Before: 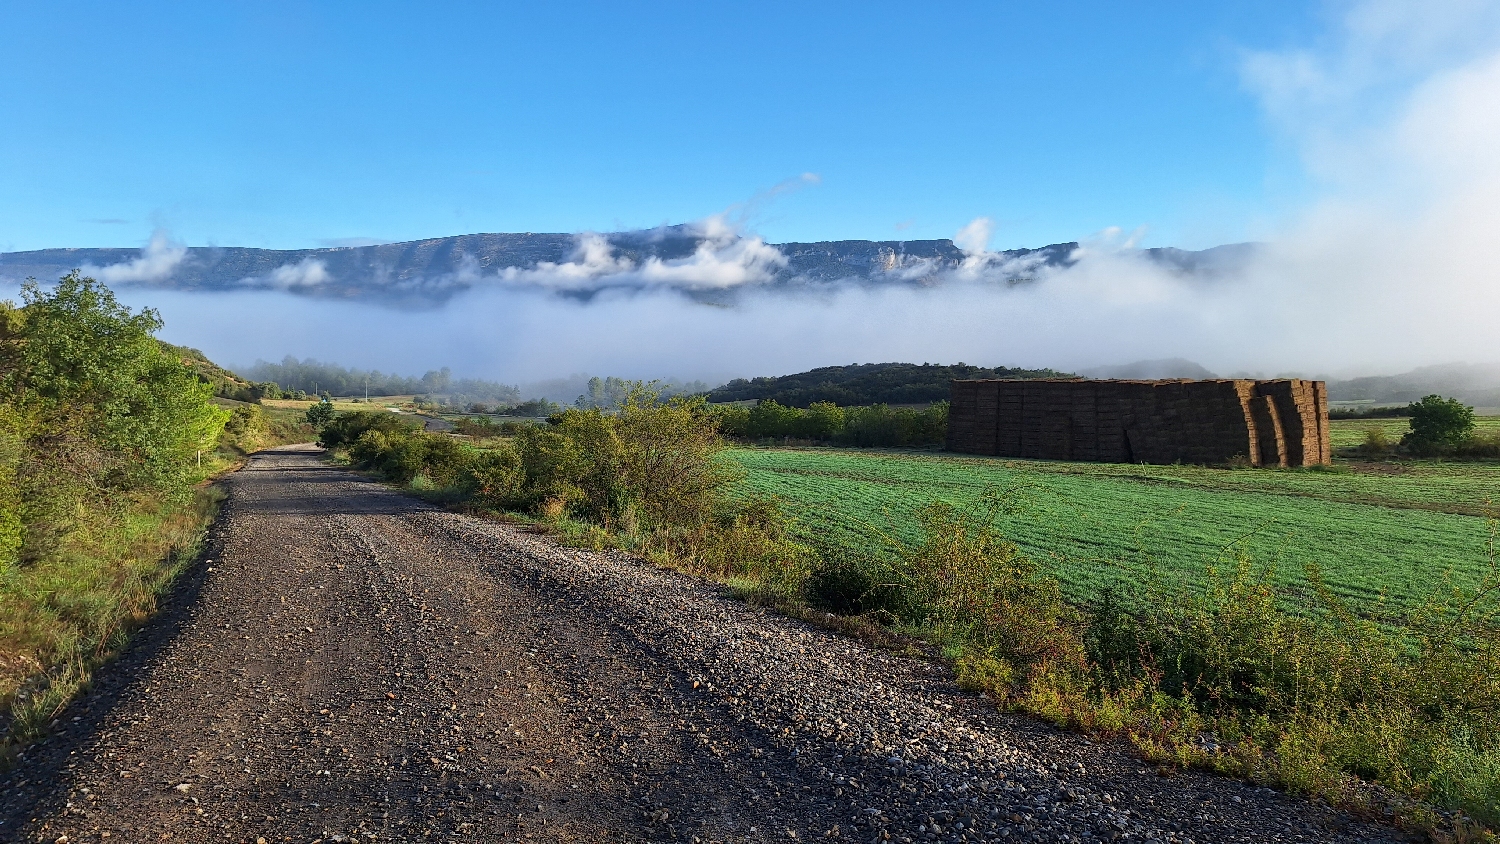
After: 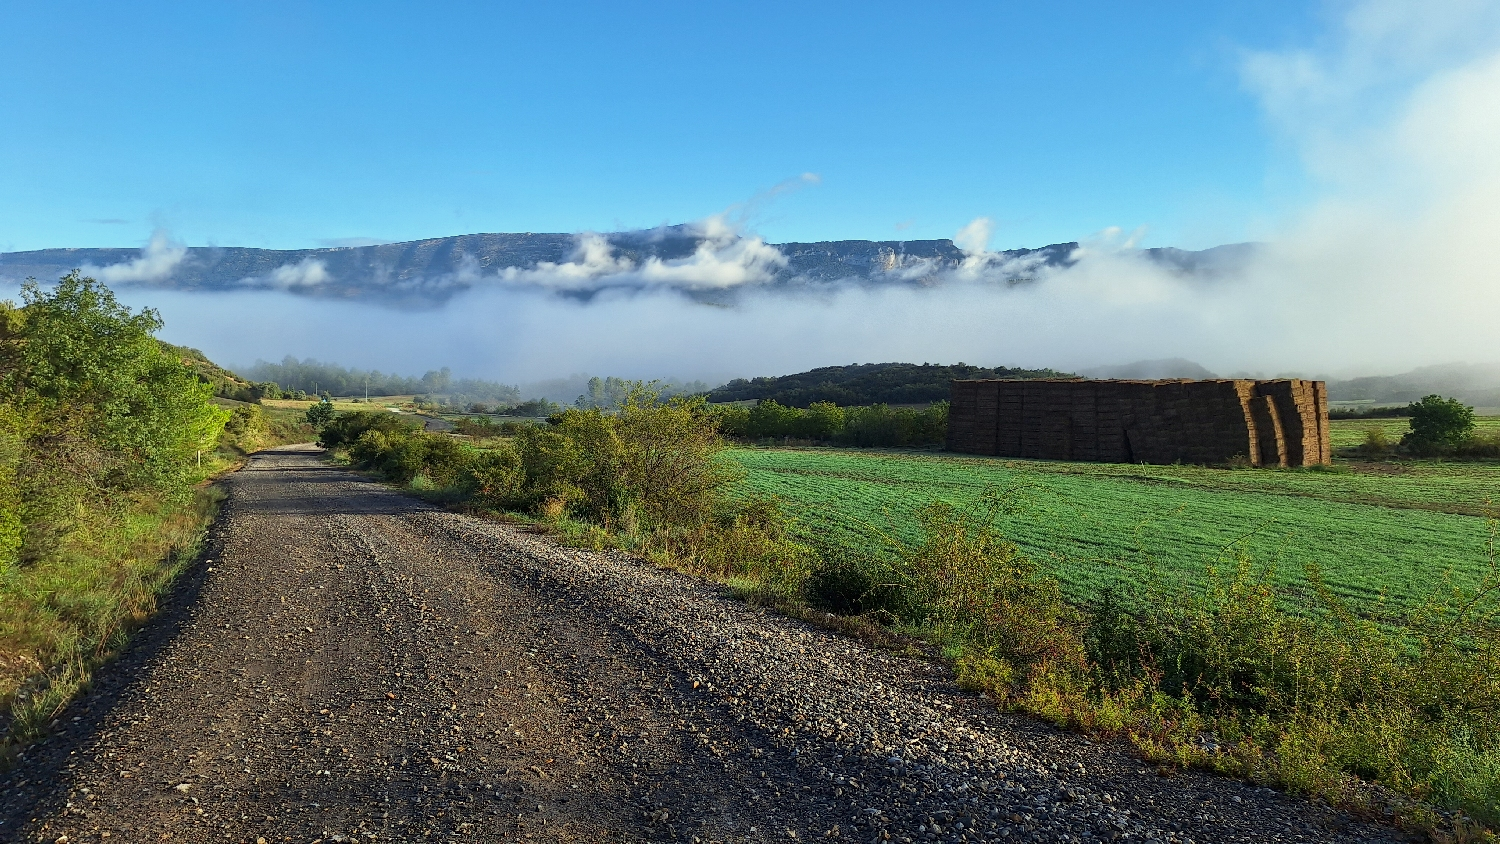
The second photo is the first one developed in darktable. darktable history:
color correction: highlights a* -4.23, highlights b* 6.61
